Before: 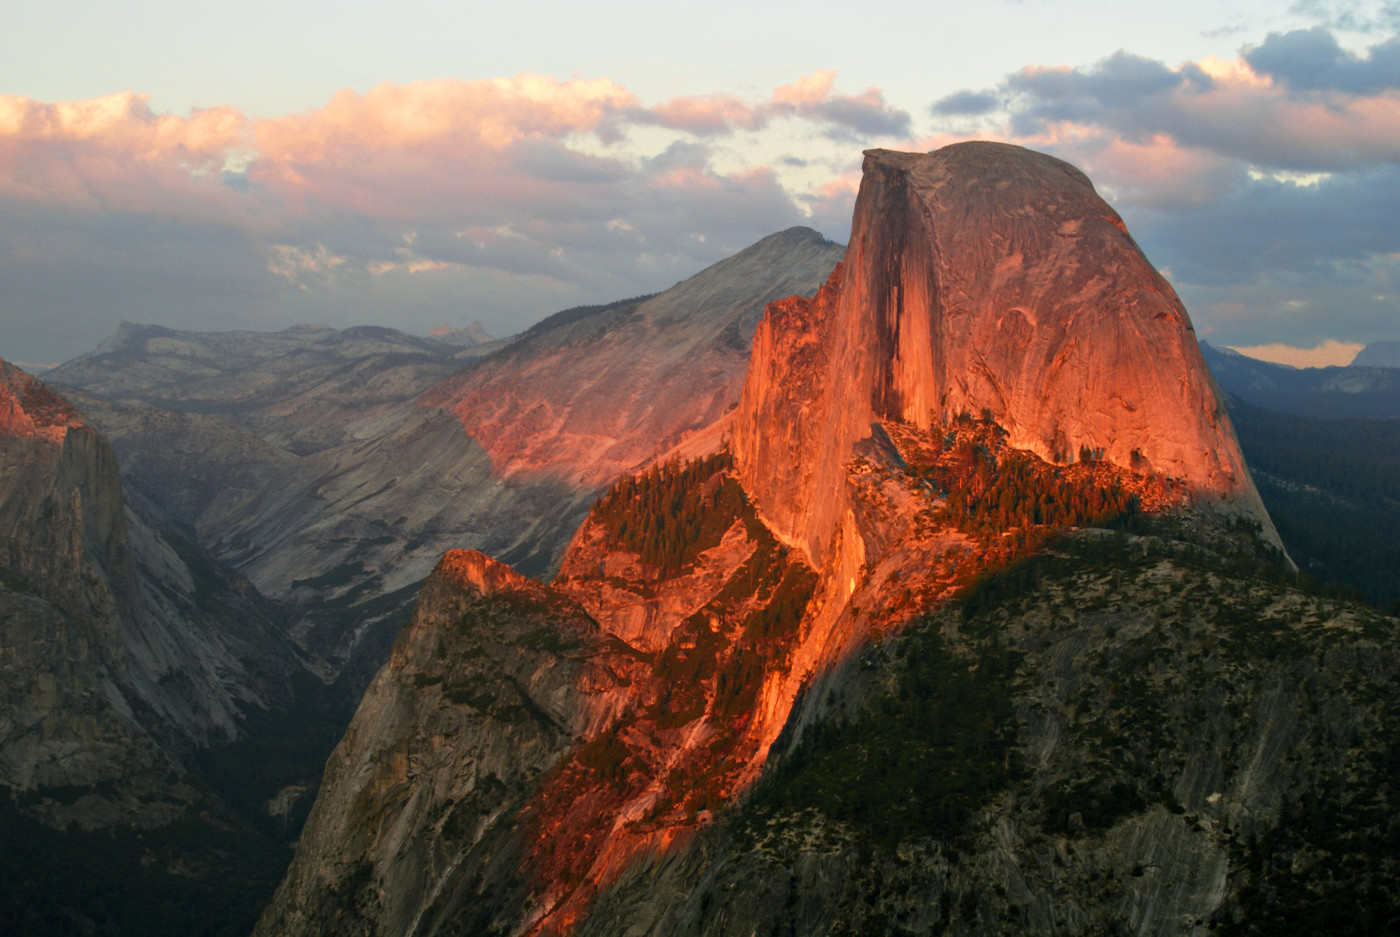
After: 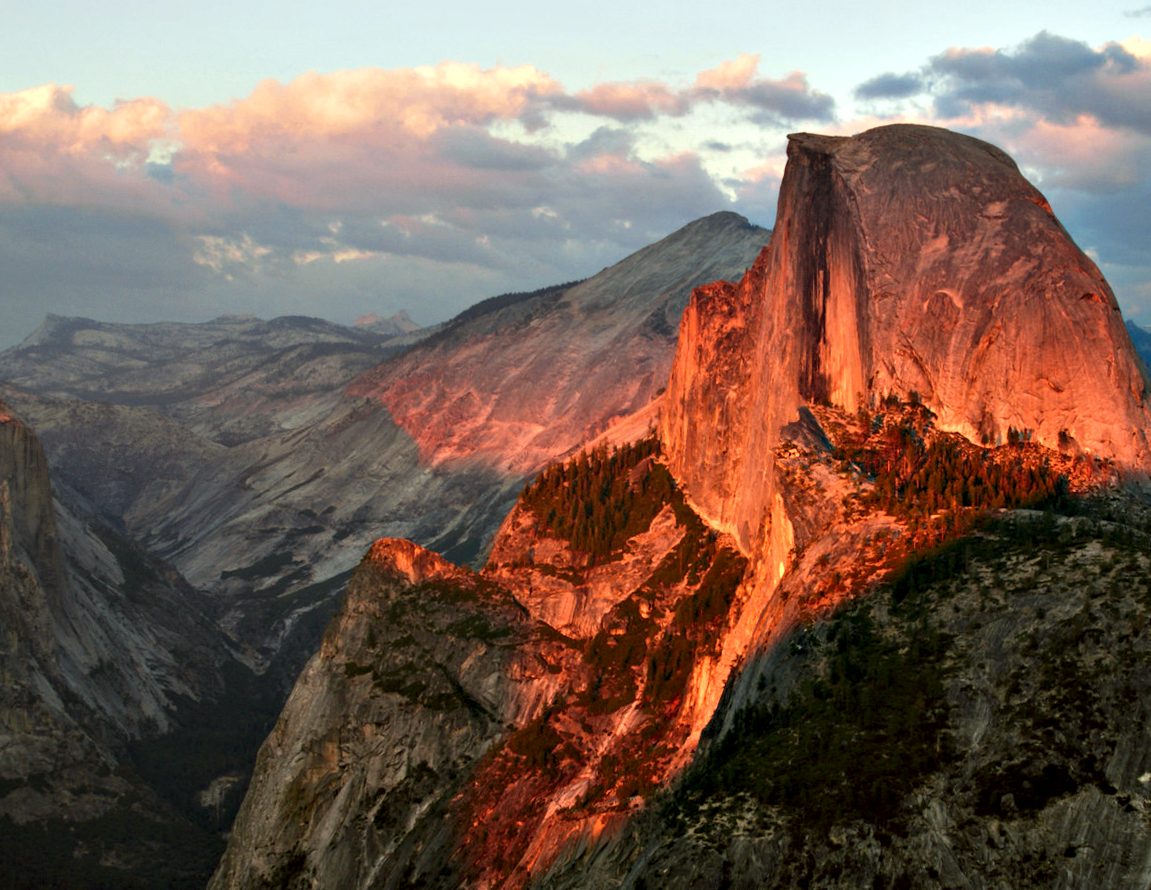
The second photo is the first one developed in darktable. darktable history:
crop and rotate: angle 0.675°, left 4.416%, top 0.655%, right 11.875%, bottom 2.595%
color correction: highlights a* -4.9, highlights b* -4.3, shadows a* 3.75, shadows b* 4.08
contrast equalizer: y [[0.6 ×6], [0.55 ×6], [0 ×6], [0 ×6], [0 ×6]]
